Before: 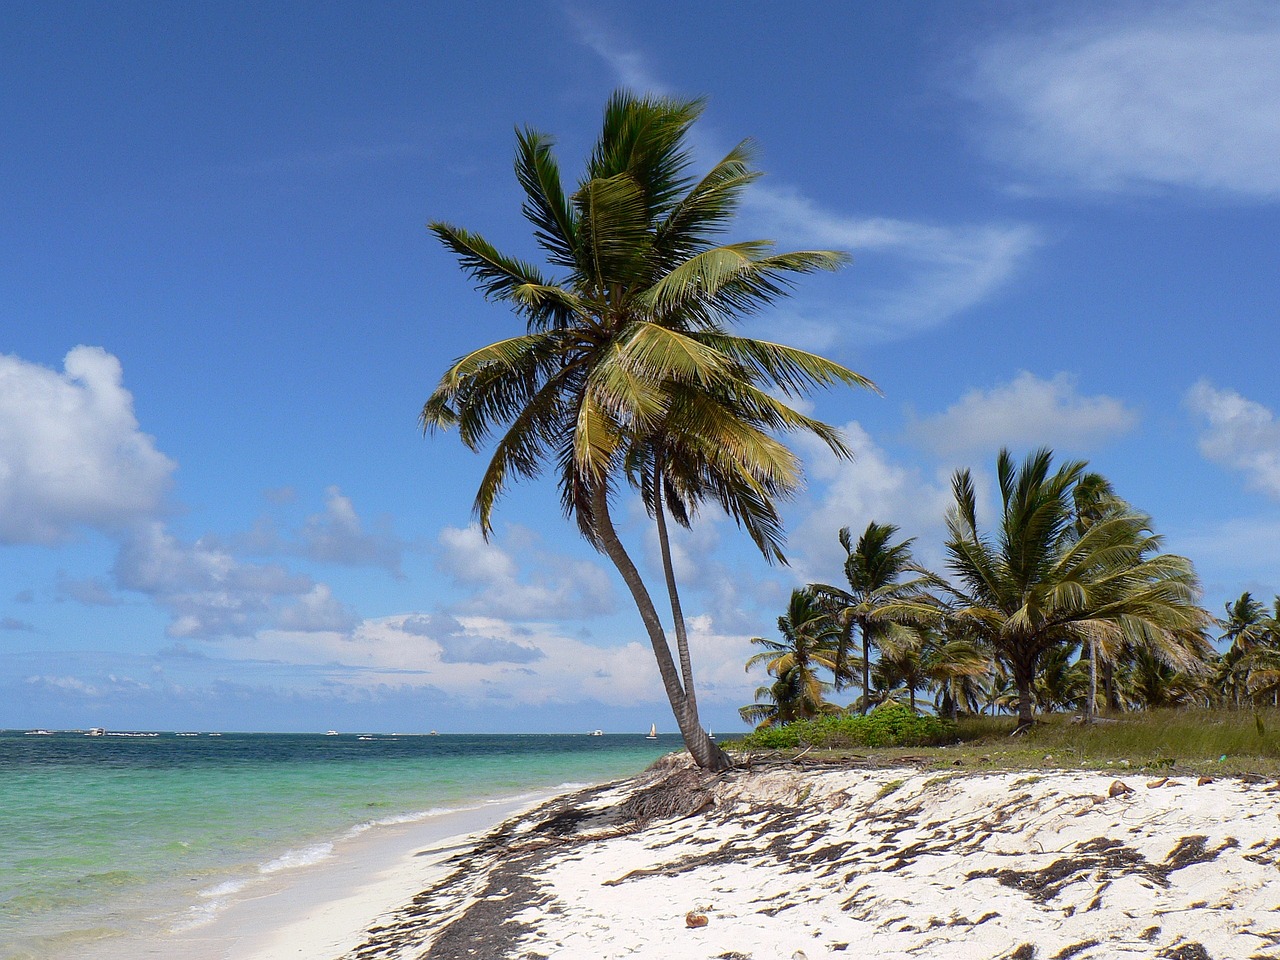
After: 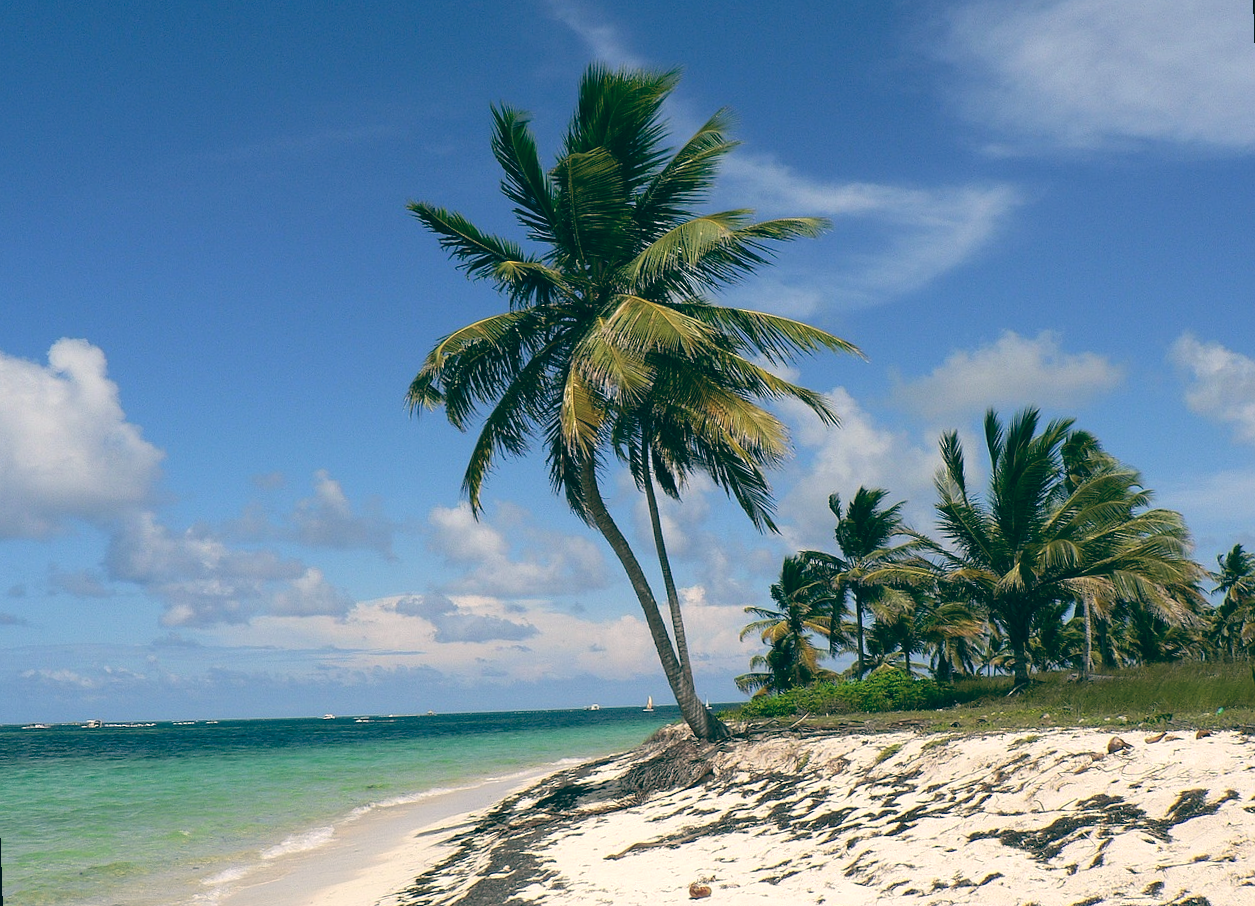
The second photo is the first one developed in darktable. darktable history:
rotate and perspective: rotation -2°, crop left 0.022, crop right 0.978, crop top 0.049, crop bottom 0.951
color balance: lift [1.005, 0.99, 1.007, 1.01], gamma [1, 0.979, 1.011, 1.021], gain [0.923, 1.098, 1.025, 0.902], input saturation 90.45%, contrast 7.73%, output saturation 105.91%
